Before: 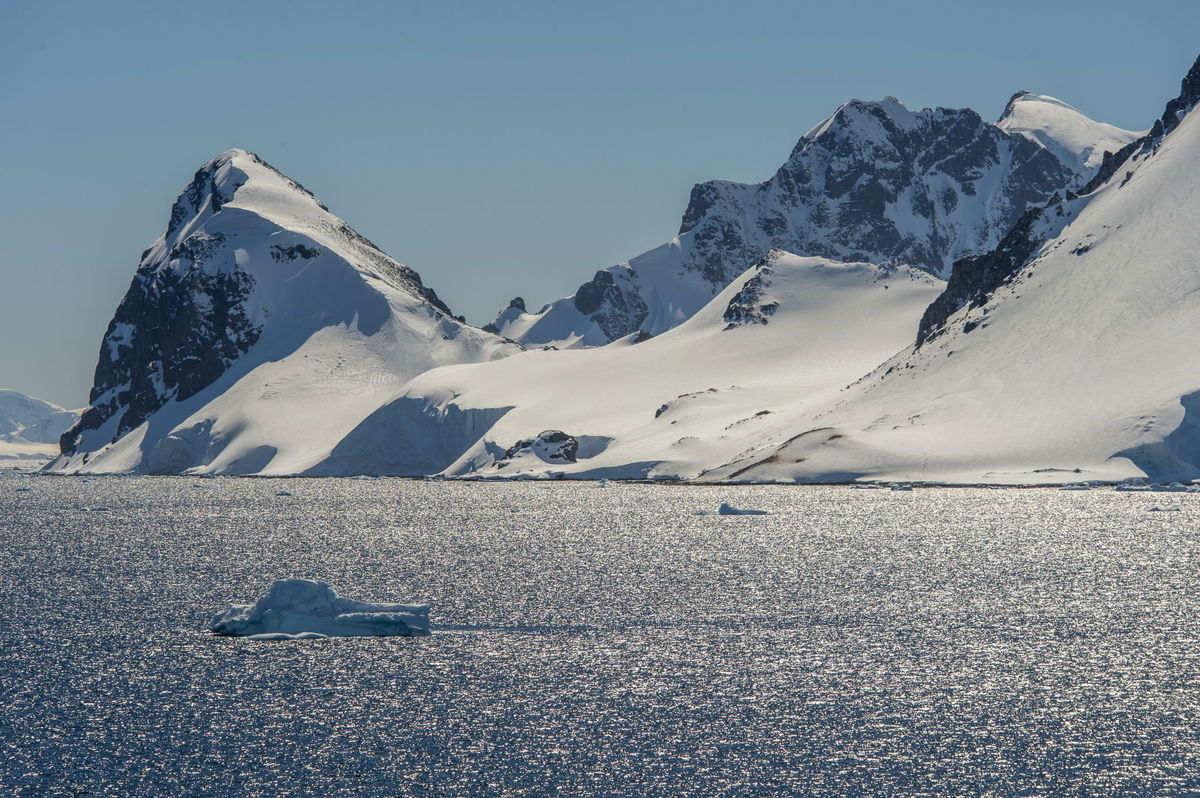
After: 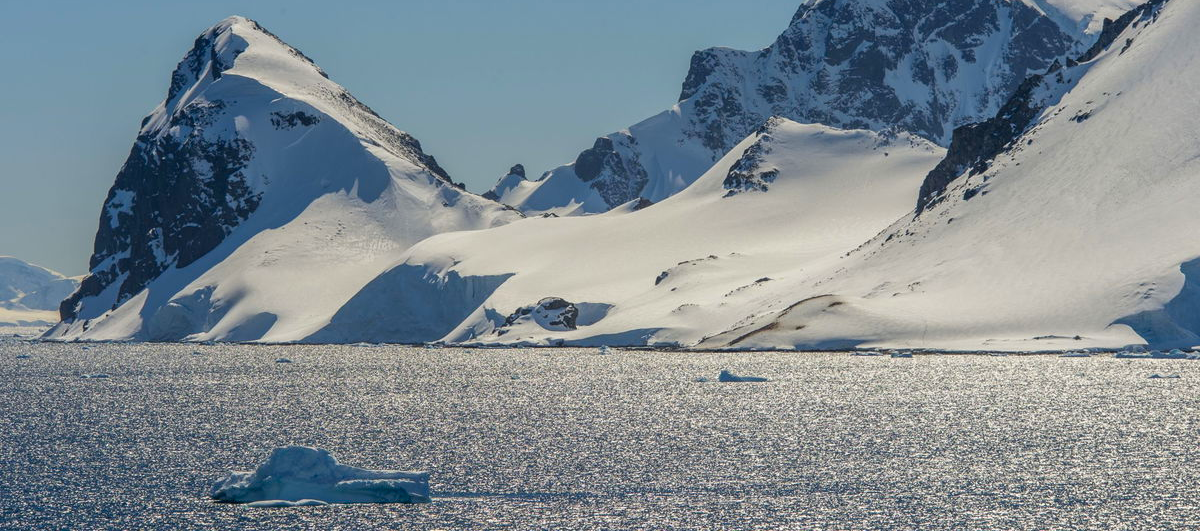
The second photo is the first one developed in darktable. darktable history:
contrast brightness saturation: saturation -0.05
color correction: saturation 1.32
crop: top 16.727%, bottom 16.727%
